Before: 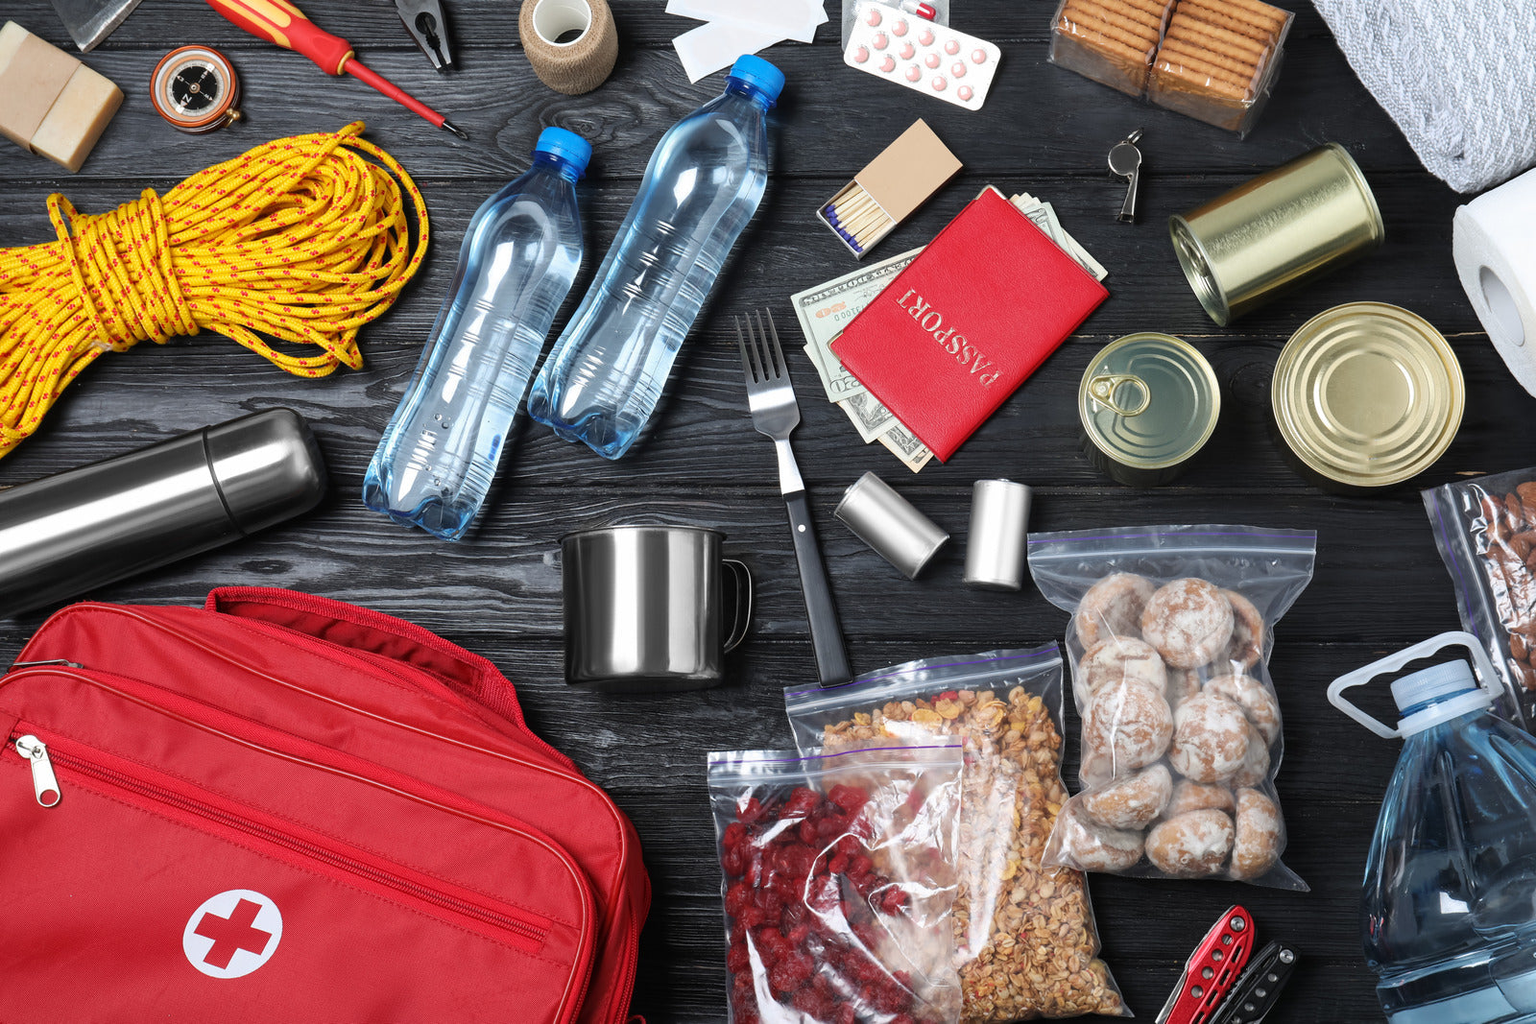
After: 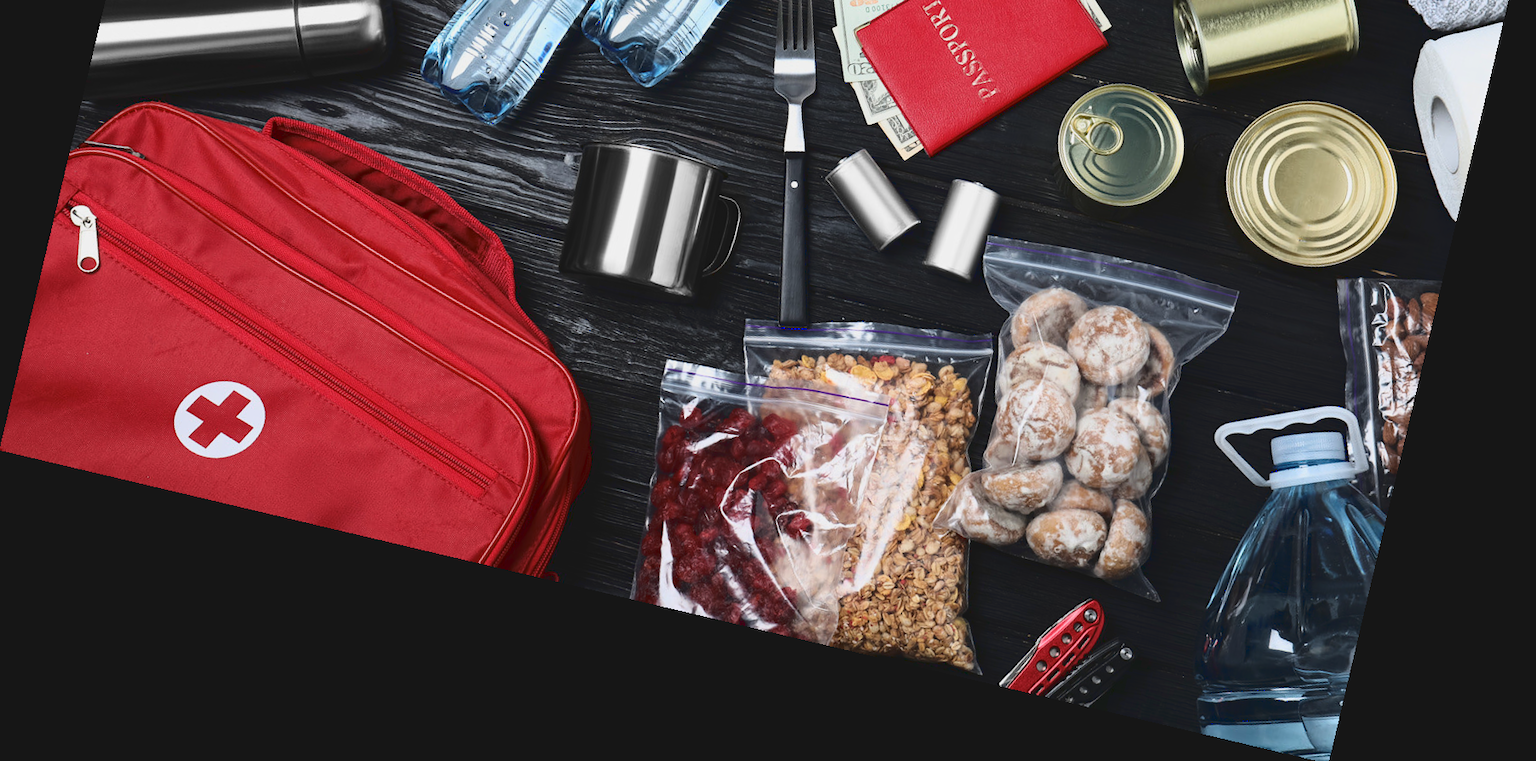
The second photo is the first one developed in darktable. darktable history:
crop and rotate: top 36.435%
rotate and perspective: rotation 13.27°, automatic cropping off
tone curve: curves: ch0 [(0, 0.072) (0.249, 0.176) (0.518, 0.489) (0.832, 0.854) (1, 0.948)], color space Lab, linked channels, preserve colors none
haze removal: adaptive false
